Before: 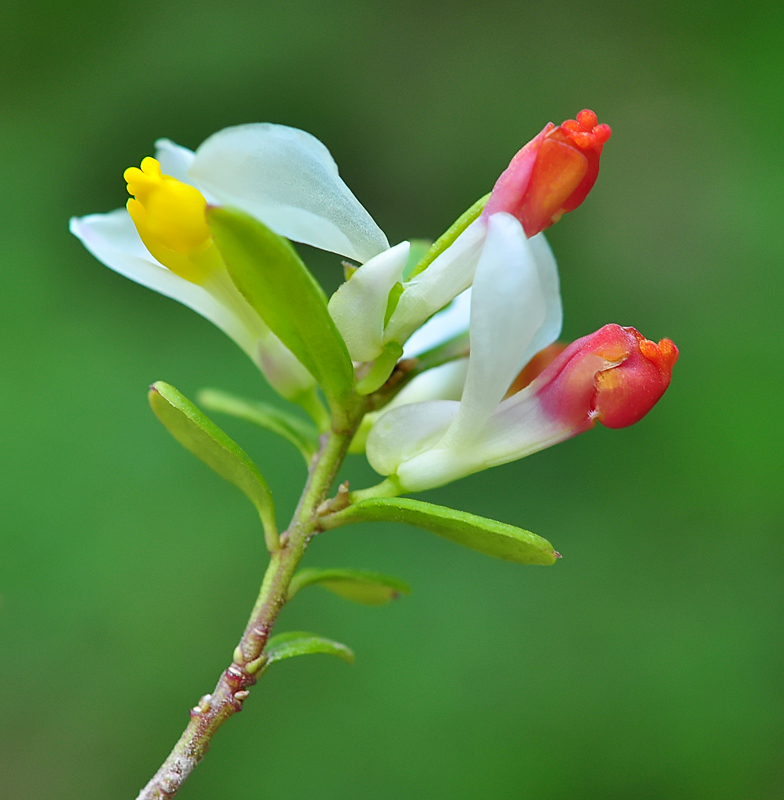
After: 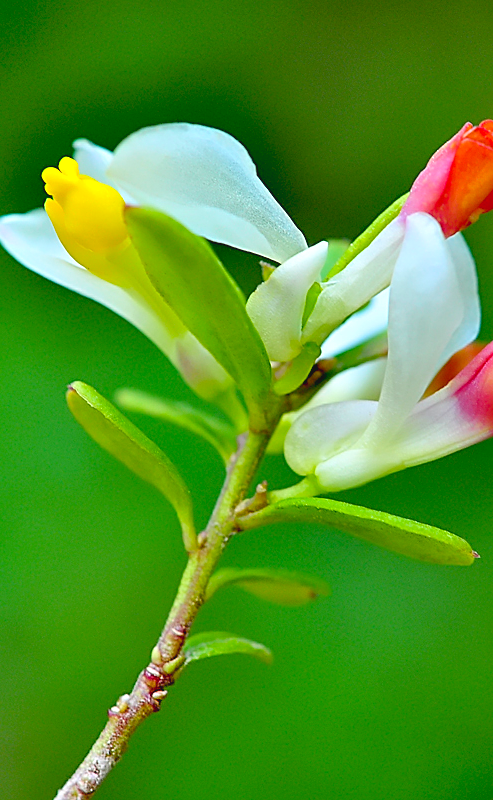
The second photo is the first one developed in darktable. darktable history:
shadows and highlights: low approximation 0.01, soften with gaussian
color balance rgb: perceptual saturation grading › global saturation 0.677%, global vibrance 20%
sharpen: on, module defaults
exposure: black level correction 0.03, exposure 0.309 EV, compensate highlight preservation false
contrast brightness saturation: contrast -0.097, brightness 0.053, saturation 0.08
crop: left 10.558%, right 26.474%
tone equalizer: on, module defaults
